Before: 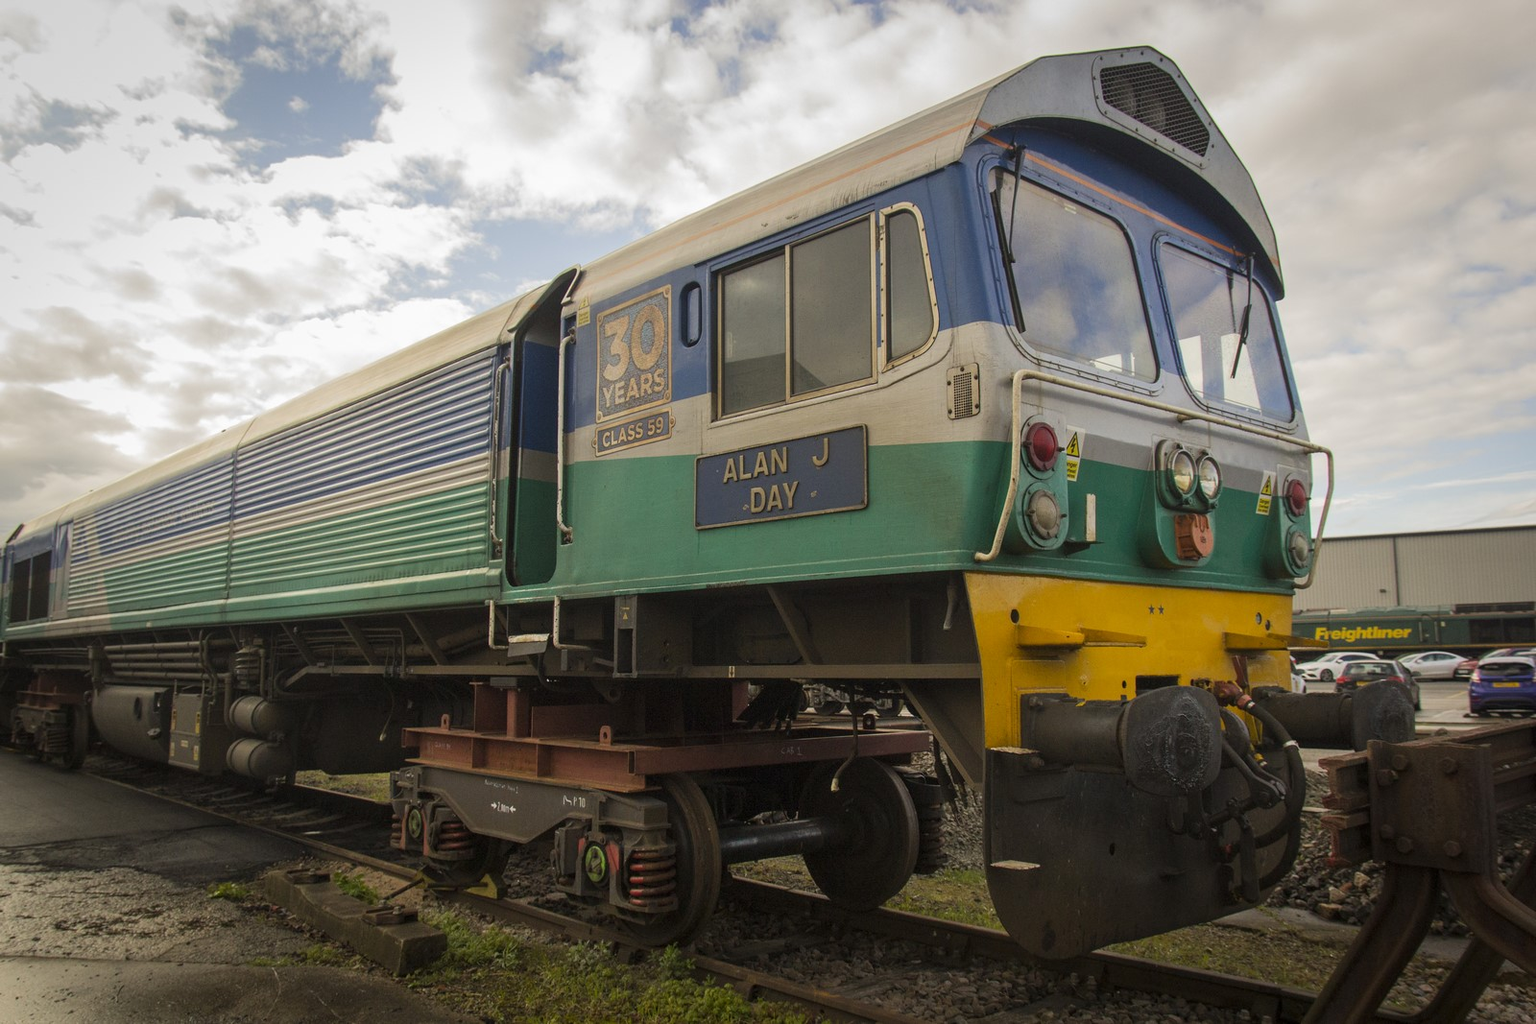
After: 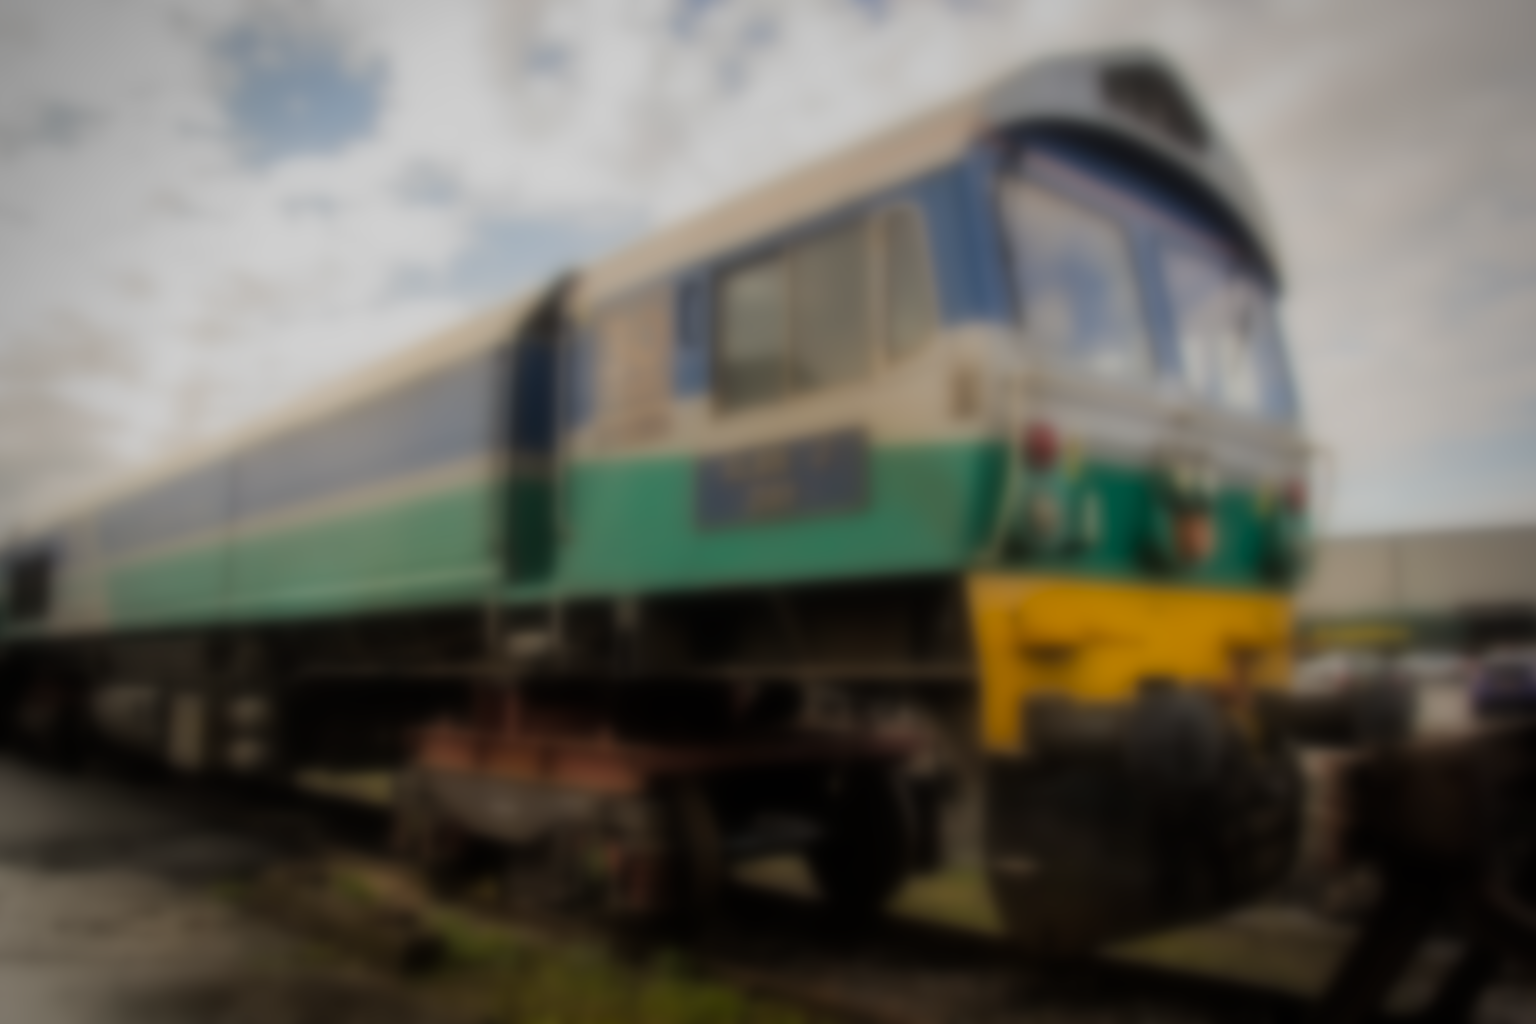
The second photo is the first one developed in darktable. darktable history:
filmic rgb: black relative exposure -7.65 EV, white relative exposure 4.56 EV, hardness 3.61
lowpass: on, module defaults
tone equalizer: on, module defaults
vignetting: width/height ratio 1.094
